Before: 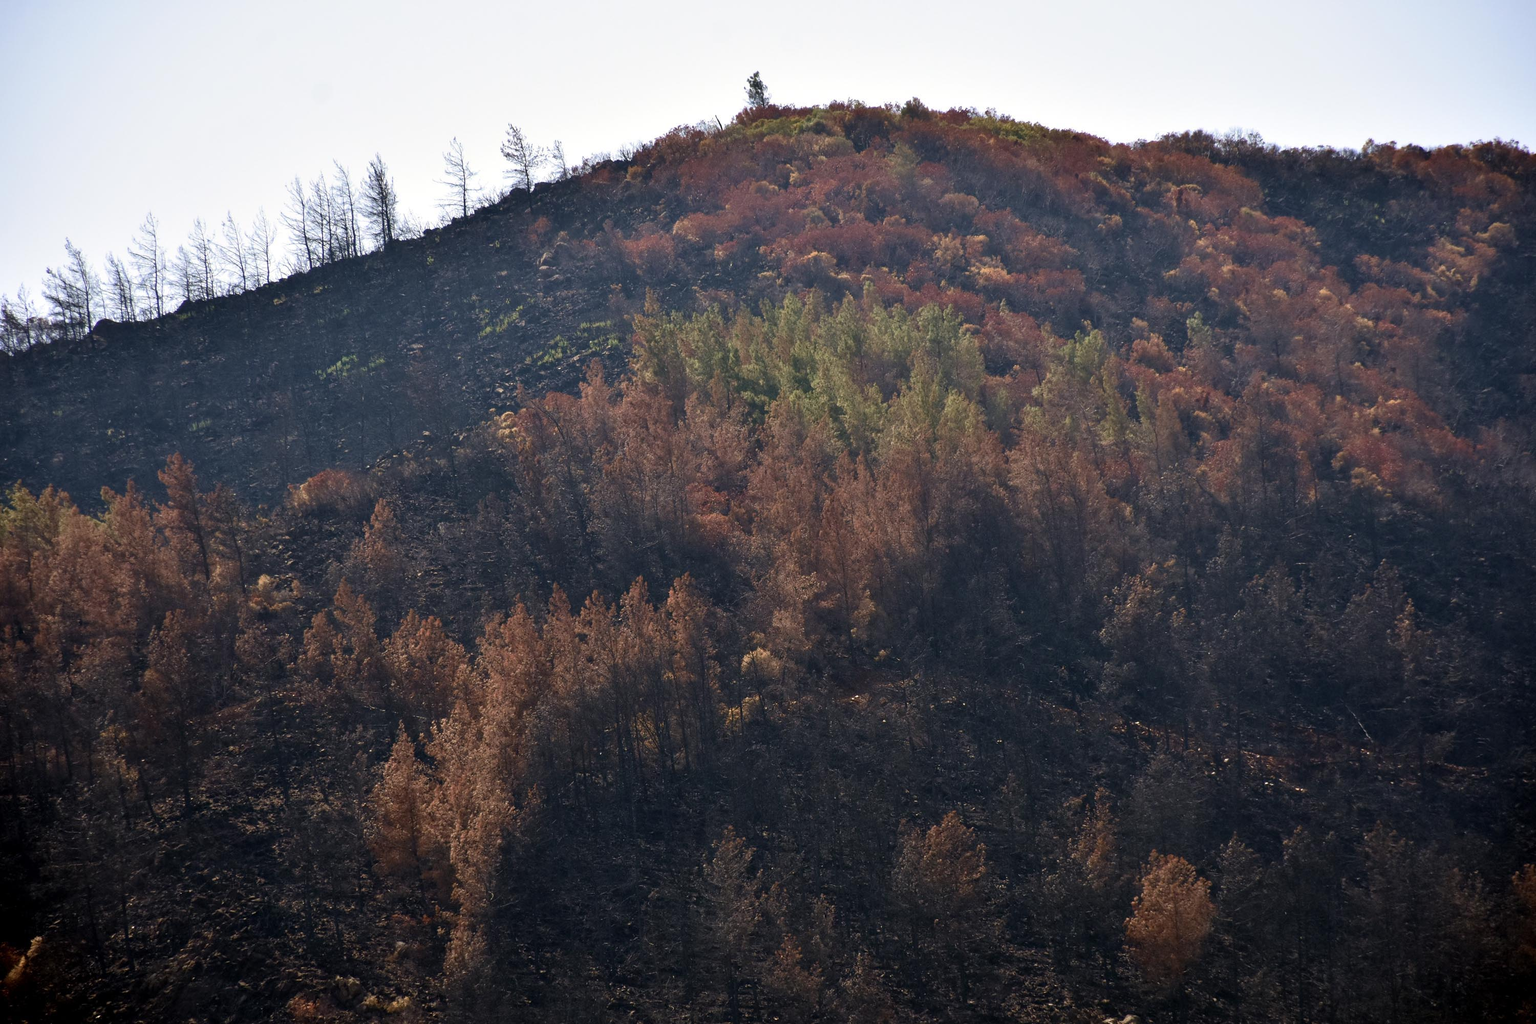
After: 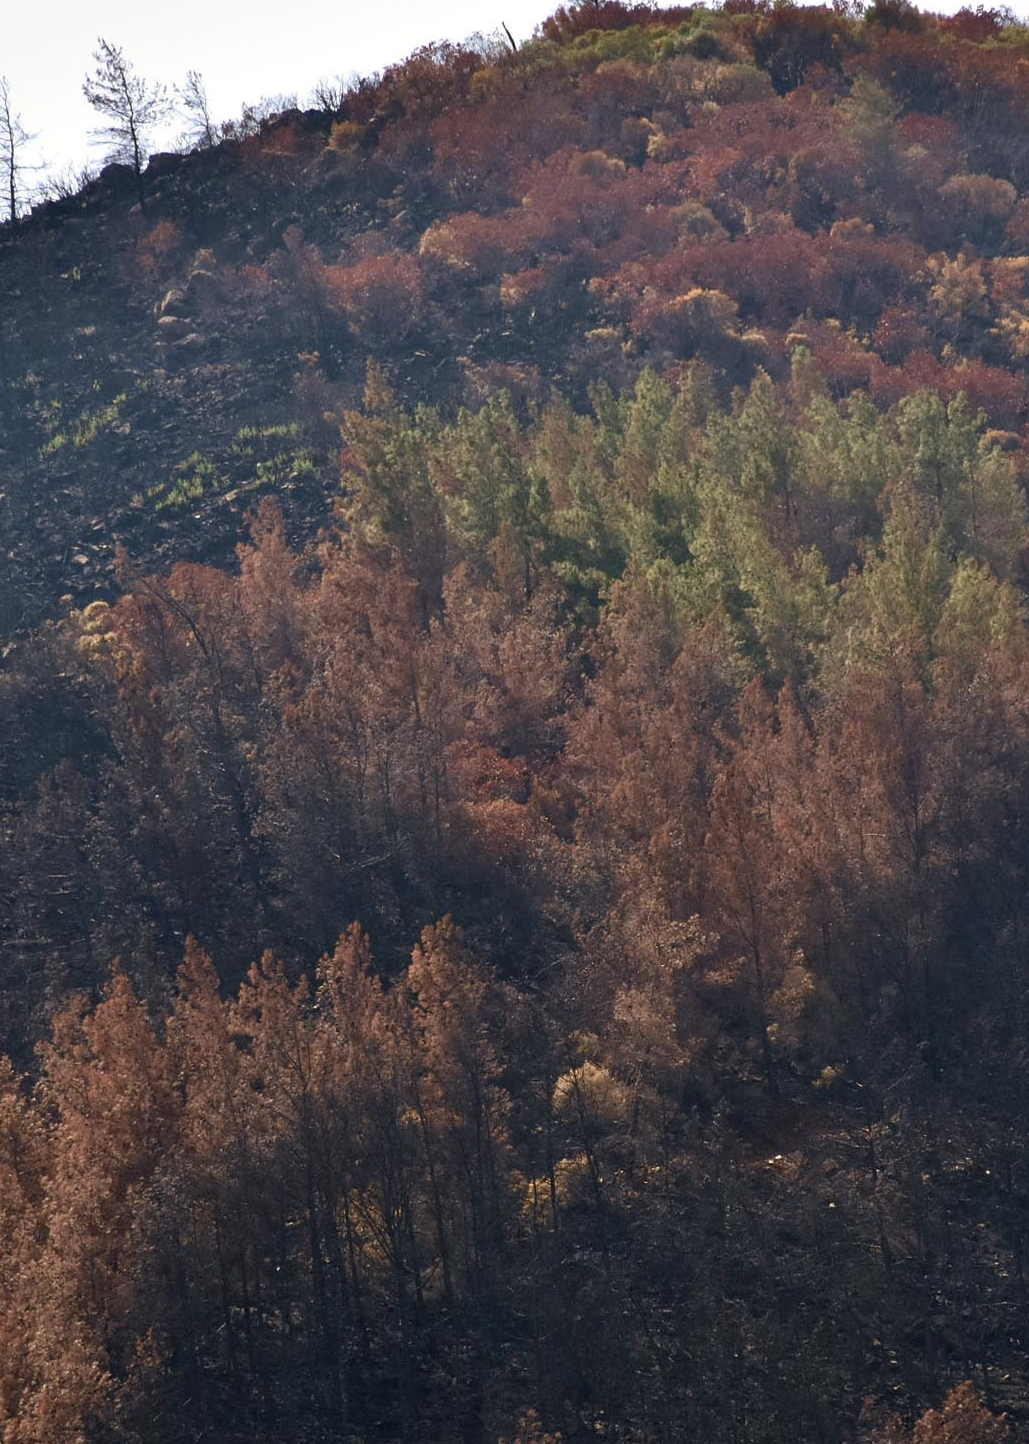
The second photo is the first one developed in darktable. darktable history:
crop and rotate: left 29.879%, top 10.192%, right 35.816%, bottom 17.569%
